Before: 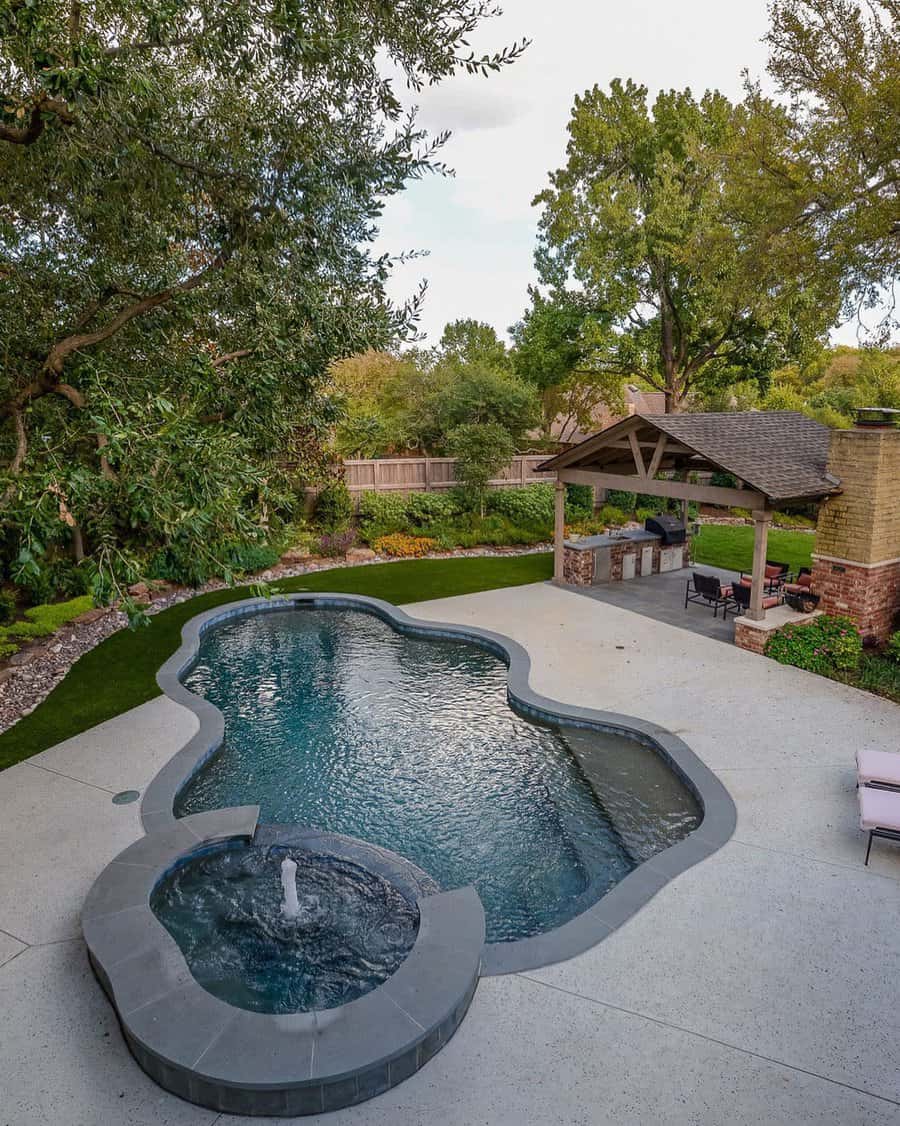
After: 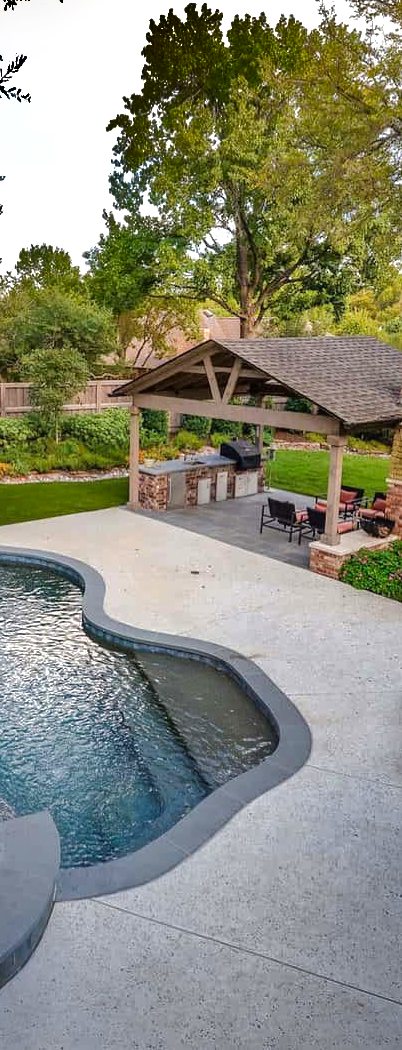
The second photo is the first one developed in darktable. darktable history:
crop: left 47.321%, top 6.663%, right 7.936%
exposure: exposure 0.666 EV, compensate highlight preservation false
shadows and highlights: shadows 24.27, highlights -78.22, soften with gaussian
tone curve: curves: ch0 [(0, 0) (0.003, 0.006) (0.011, 0.014) (0.025, 0.024) (0.044, 0.035) (0.069, 0.046) (0.1, 0.074) (0.136, 0.115) (0.177, 0.161) (0.224, 0.226) (0.277, 0.293) (0.335, 0.364) (0.399, 0.441) (0.468, 0.52) (0.543, 0.58) (0.623, 0.657) (0.709, 0.72) (0.801, 0.794) (0.898, 0.883) (1, 1)], color space Lab, linked channels, preserve colors none
